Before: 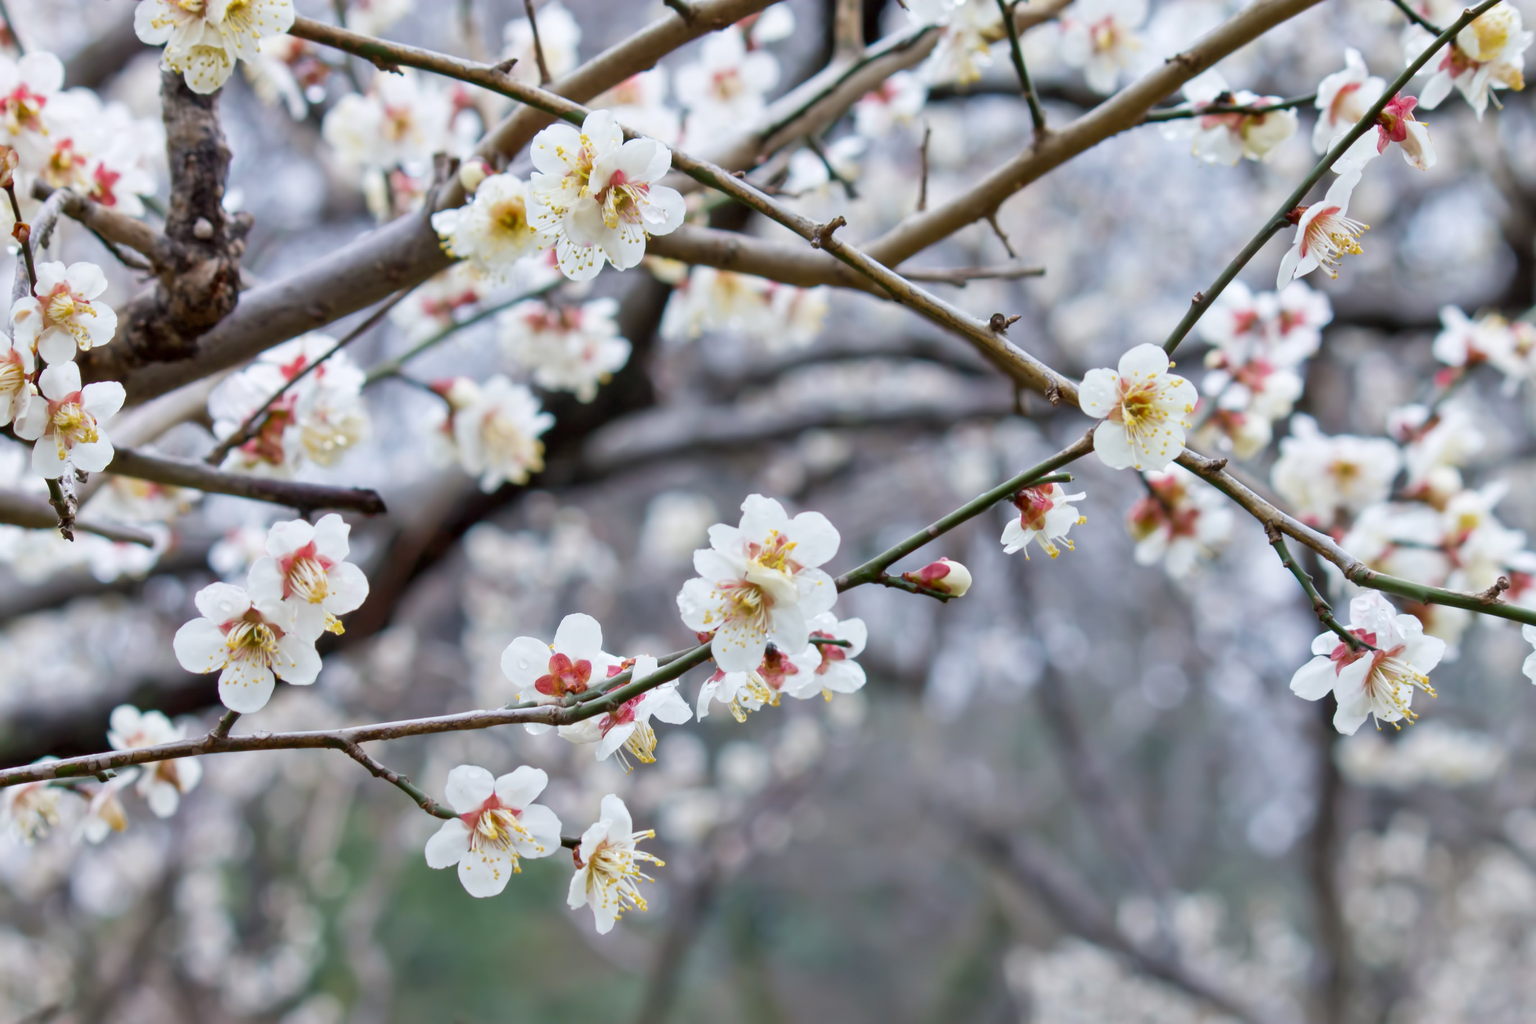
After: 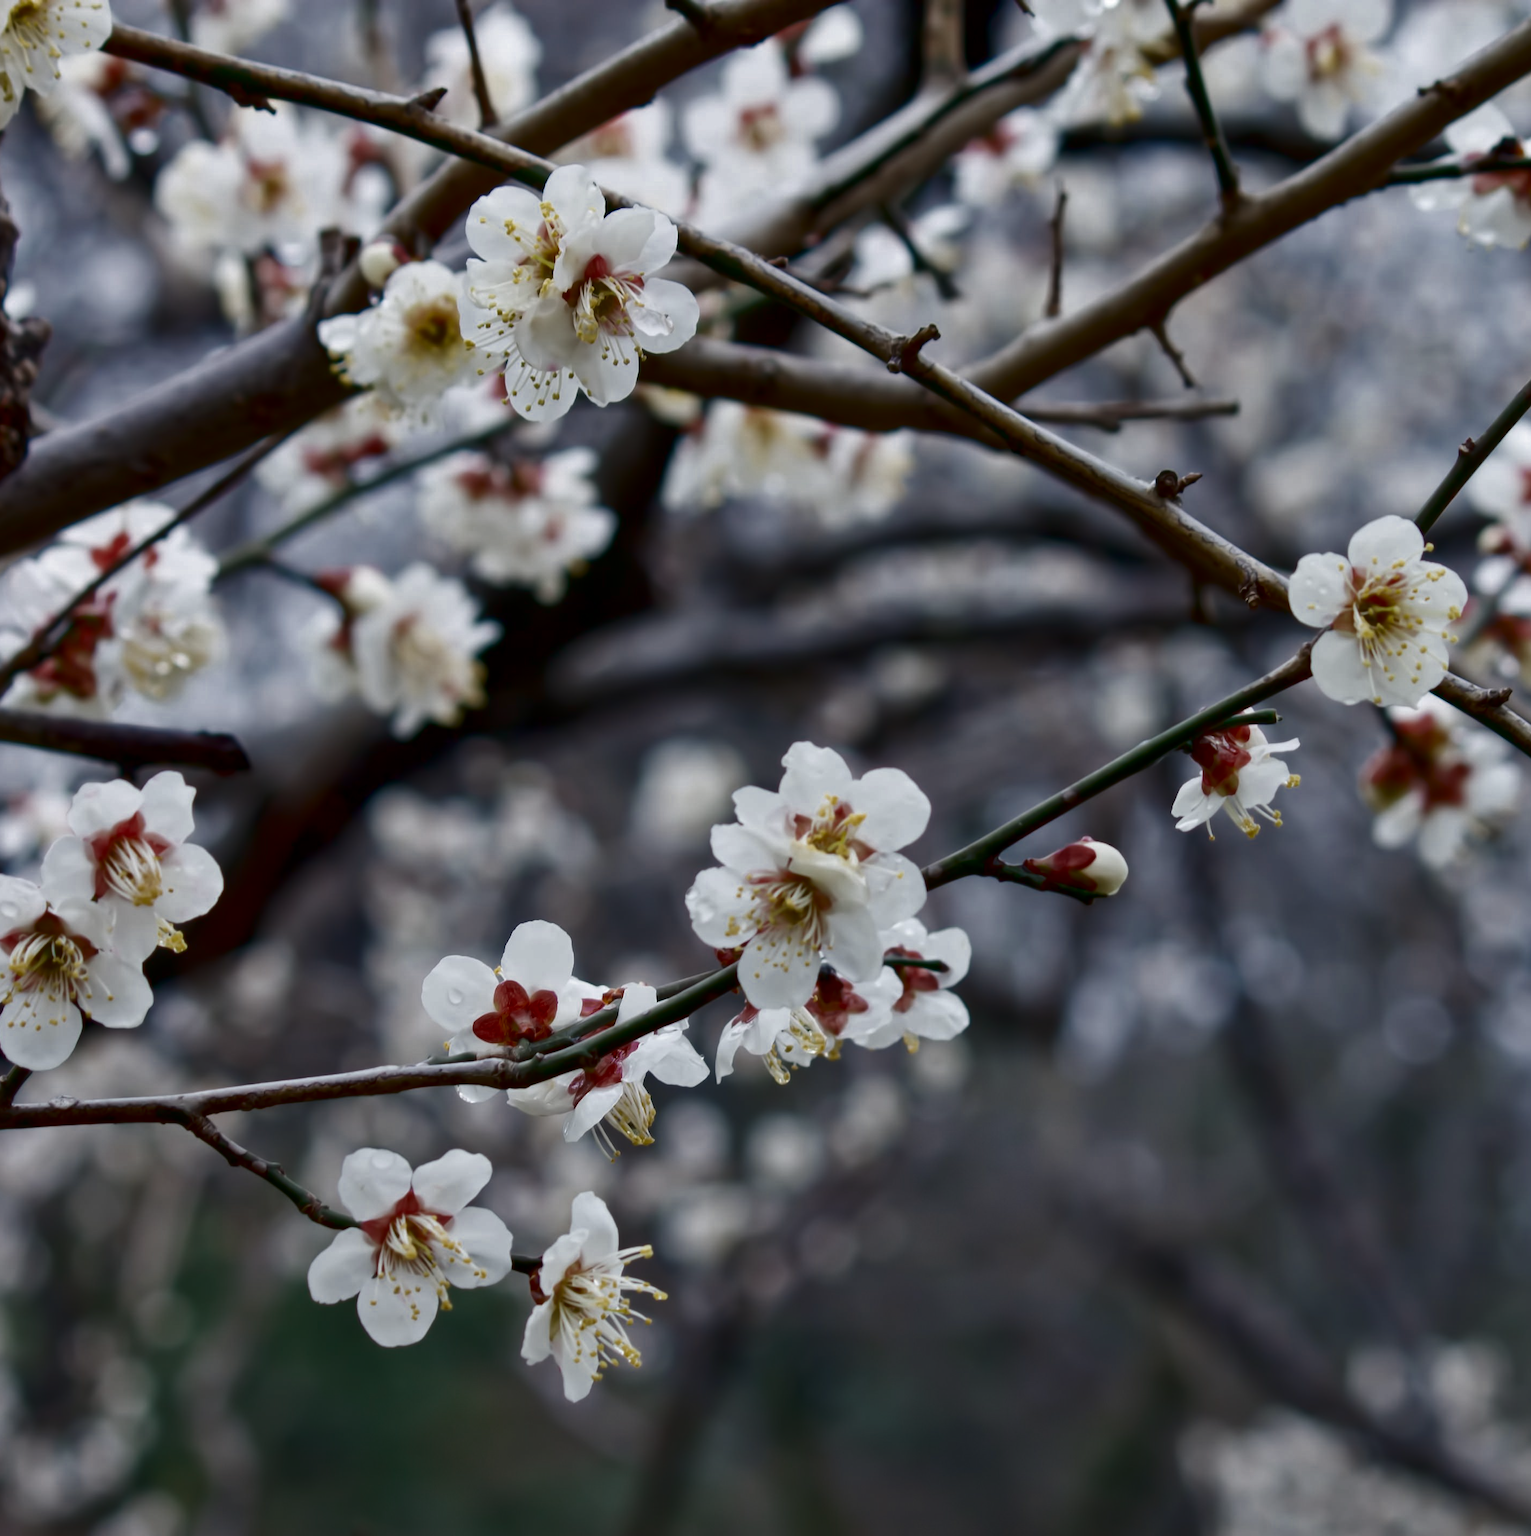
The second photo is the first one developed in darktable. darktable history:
color zones: curves: ch0 [(0, 0.5) (0.125, 0.4) (0.25, 0.5) (0.375, 0.4) (0.5, 0.4) (0.625, 0.35) (0.75, 0.35) (0.875, 0.5)]; ch1 [(0, 0.35) (0.125, 0.45) (0.25, 0.35) (0.375, 0.35) (0.5, 0.35) (0.625, 0.35) (0.75, 0.45) (0.875, 0.35)]; ch2 [(0, 0.6) (0.125, 0.5) (0.25, 0.5) (0.375, 0.6) (0.5, 0.6) (0.625, 0.5) (0.75, 0.5) (0.875, 0.5)]
crop and rotate: left 14.337%, right 19.226%
contrast brightness saturation: brightness -0.533
